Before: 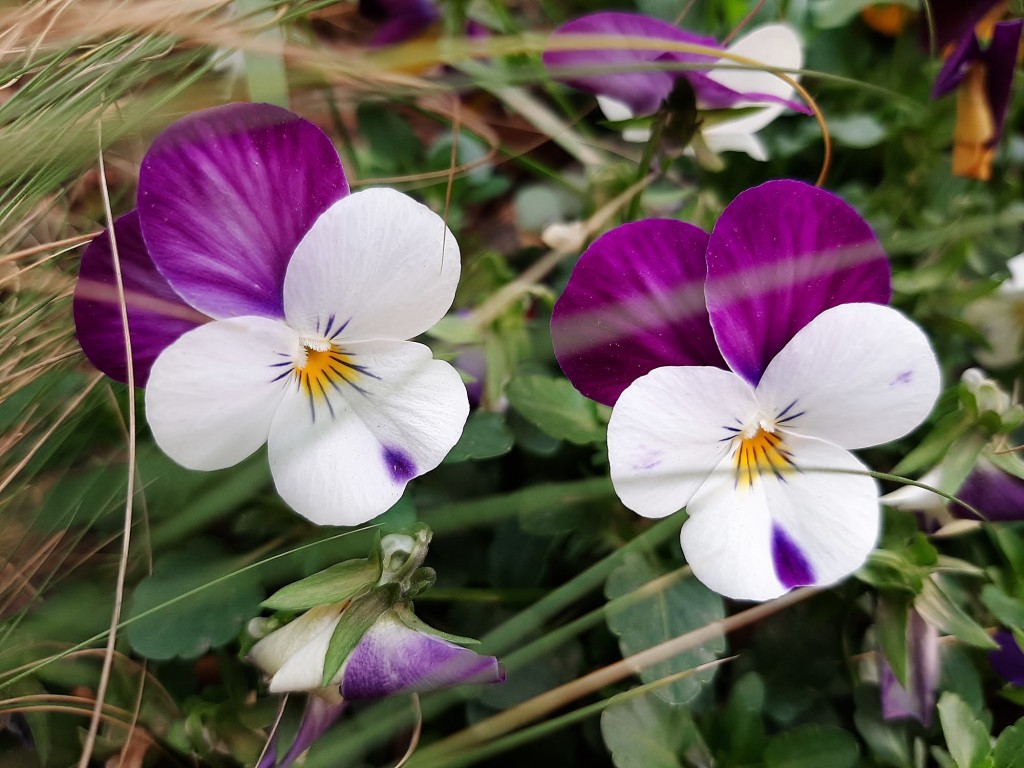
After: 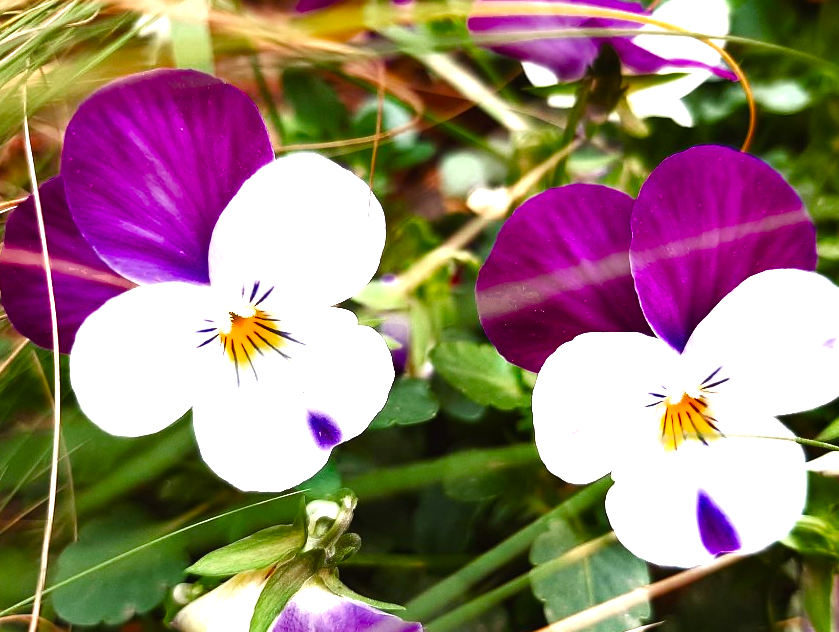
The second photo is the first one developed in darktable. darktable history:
exposure: black level correction -0.002, exposure 0.546 EV, compensate highlight preservation false
crop and rotate: left 7.401%, top 4.53%, right 10.614%, bottom 13.118%
shadows and highlights: shadows 32.09, highlights -31.69, soften with gaussian
color zones: curves: ch0 [(0.27, 0.396) (0.563, 0.504) (0.75, 0.5) (0.787, 0.307)]
tone equalizer: -8 EV -0.403 EV, -7 EV -0.423 EV, -6 EV -0.326 EV, -5 EV -0.262 EV, -3 EV 0.208 EV, -2 EV 0.305 EV, -1 EV 0.398 EV, +0 EV 0.412 EV
color balance rgb: power › chroma 0.66%, power › hue 60°, perceptual saturation grading › global saturation 20%, perceptual saturation grading › highlights -25.037%, perceptual saturation grading › shadows 25.19%, perceptual brilliance grading › global brilliance 25.226%, global vibrance 14.782%
